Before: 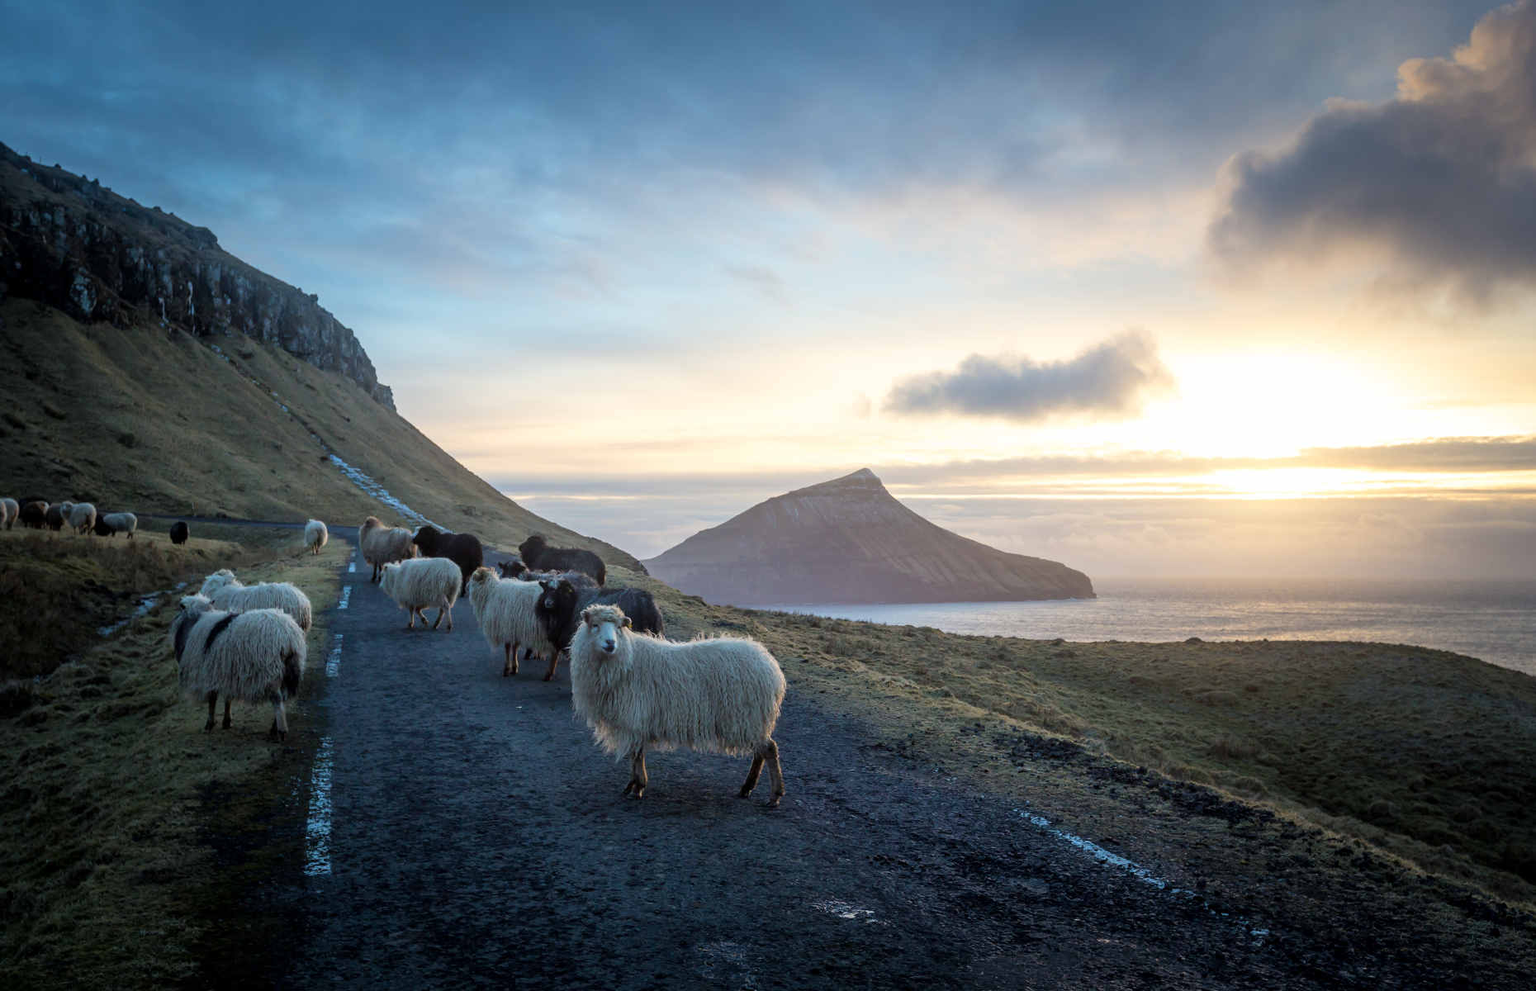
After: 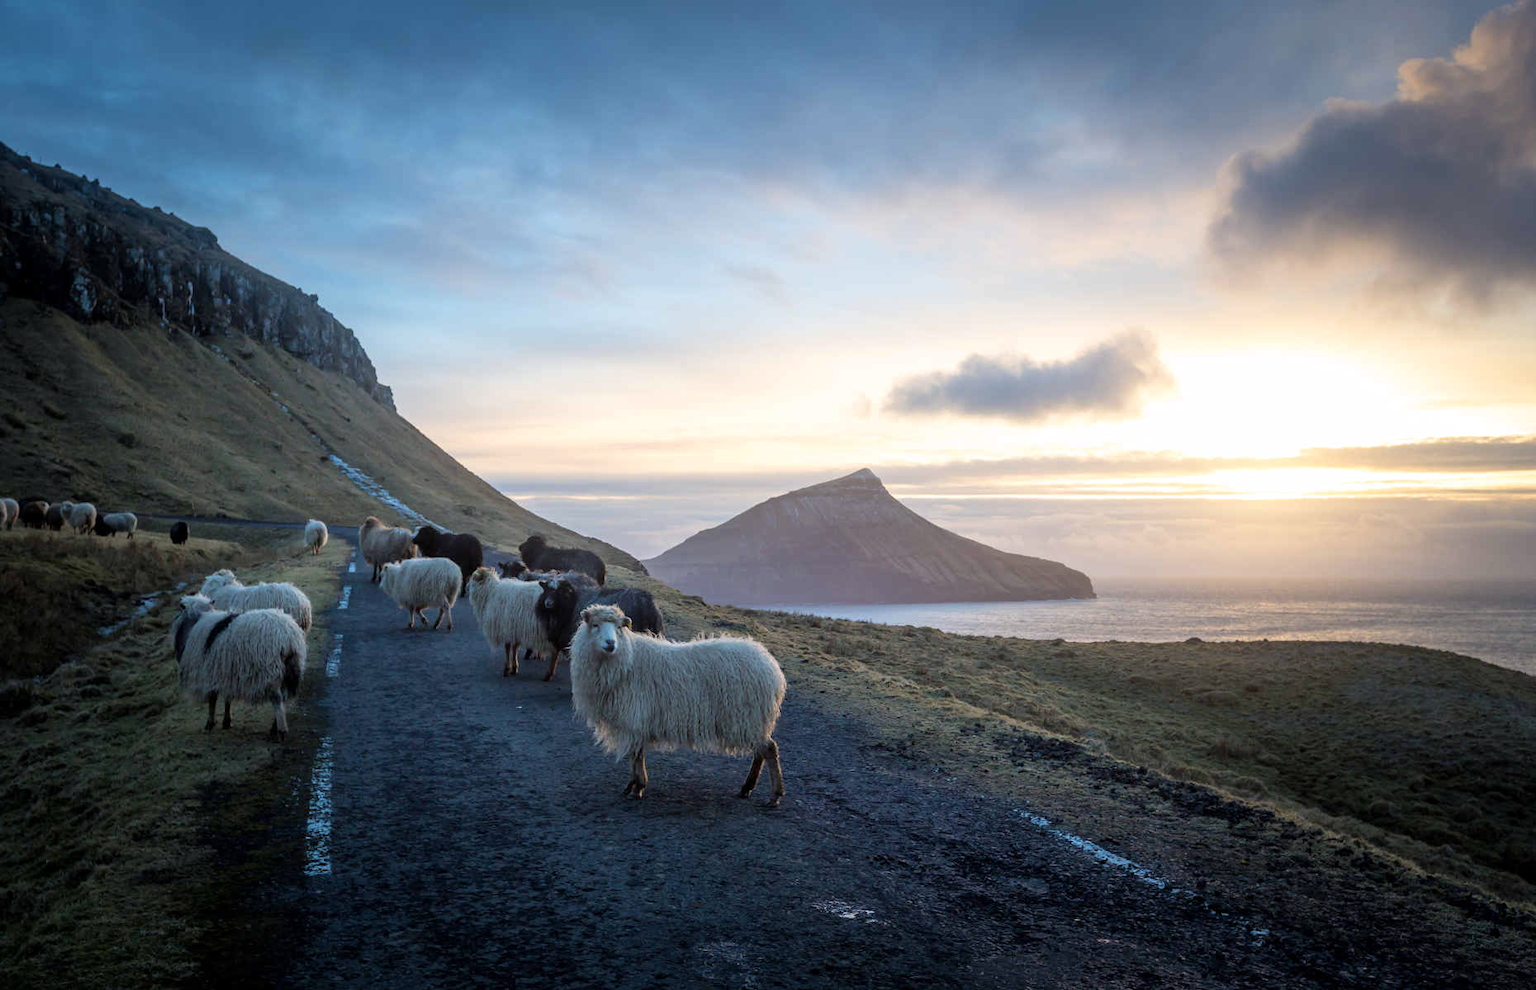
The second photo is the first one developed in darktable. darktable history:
rotate and perspective: crop left 0, crop top 0
white balance: red 1.004, blue 1.024
